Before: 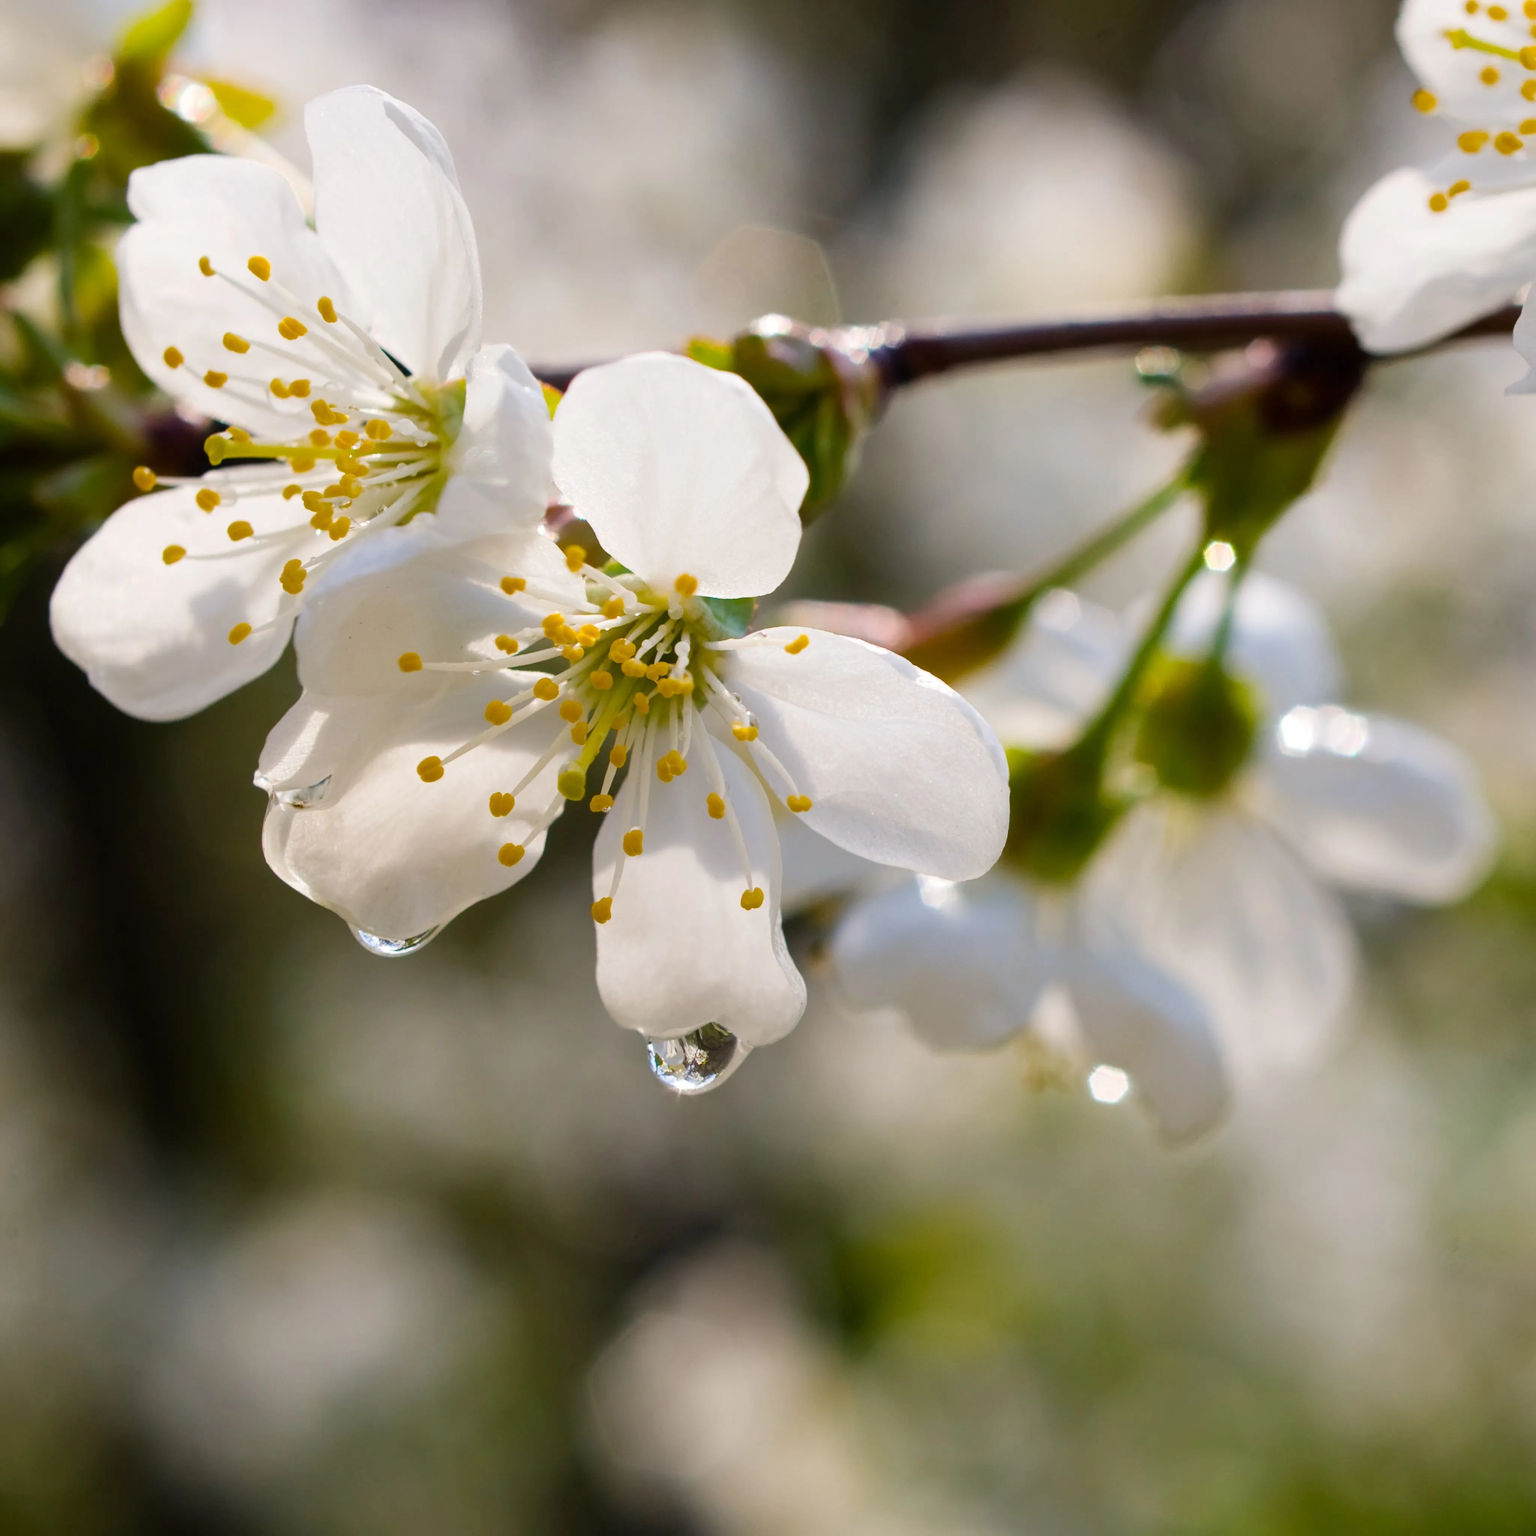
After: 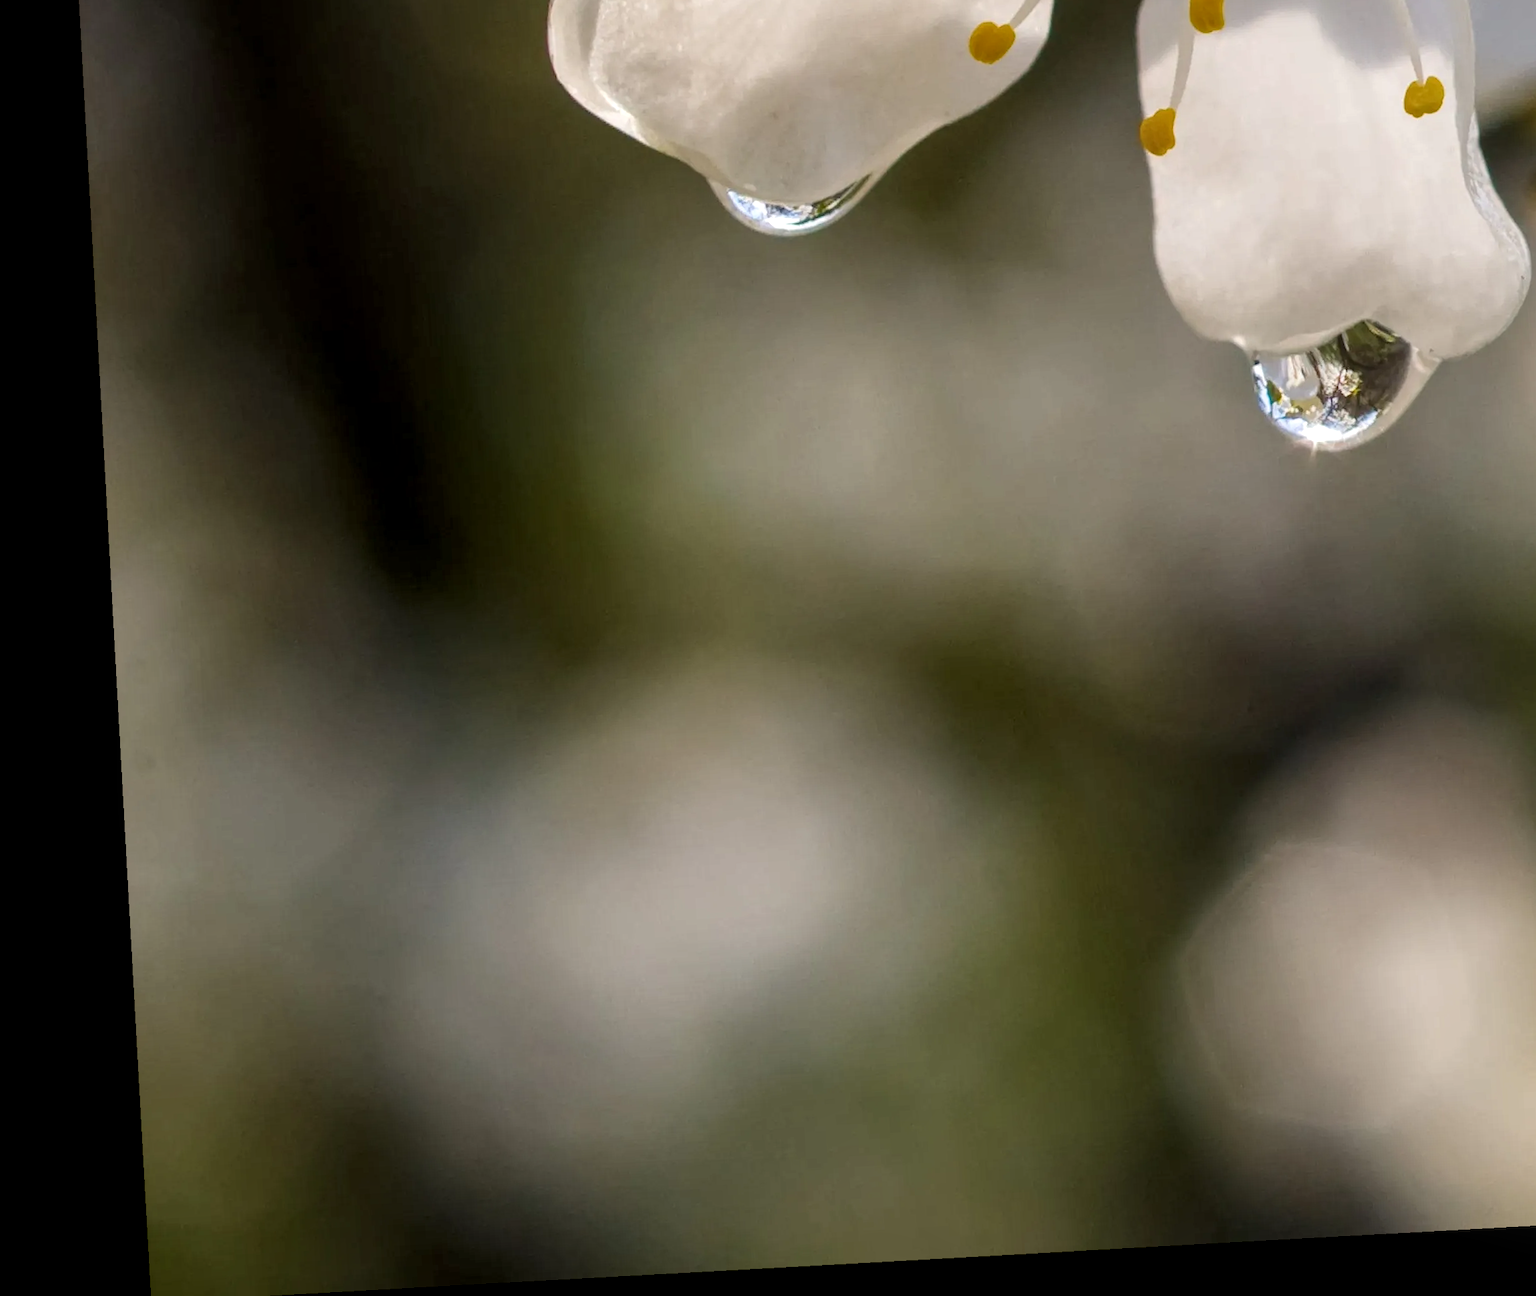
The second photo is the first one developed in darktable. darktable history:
rotate and perspective: rotation -3.18°, automatic cropping off
crop and rotate: top 54.778%, right 46.61%, bottom 0.159%
local contrast: highlights 99%, shadows 86%, detail 160%, midtone range 0.2
